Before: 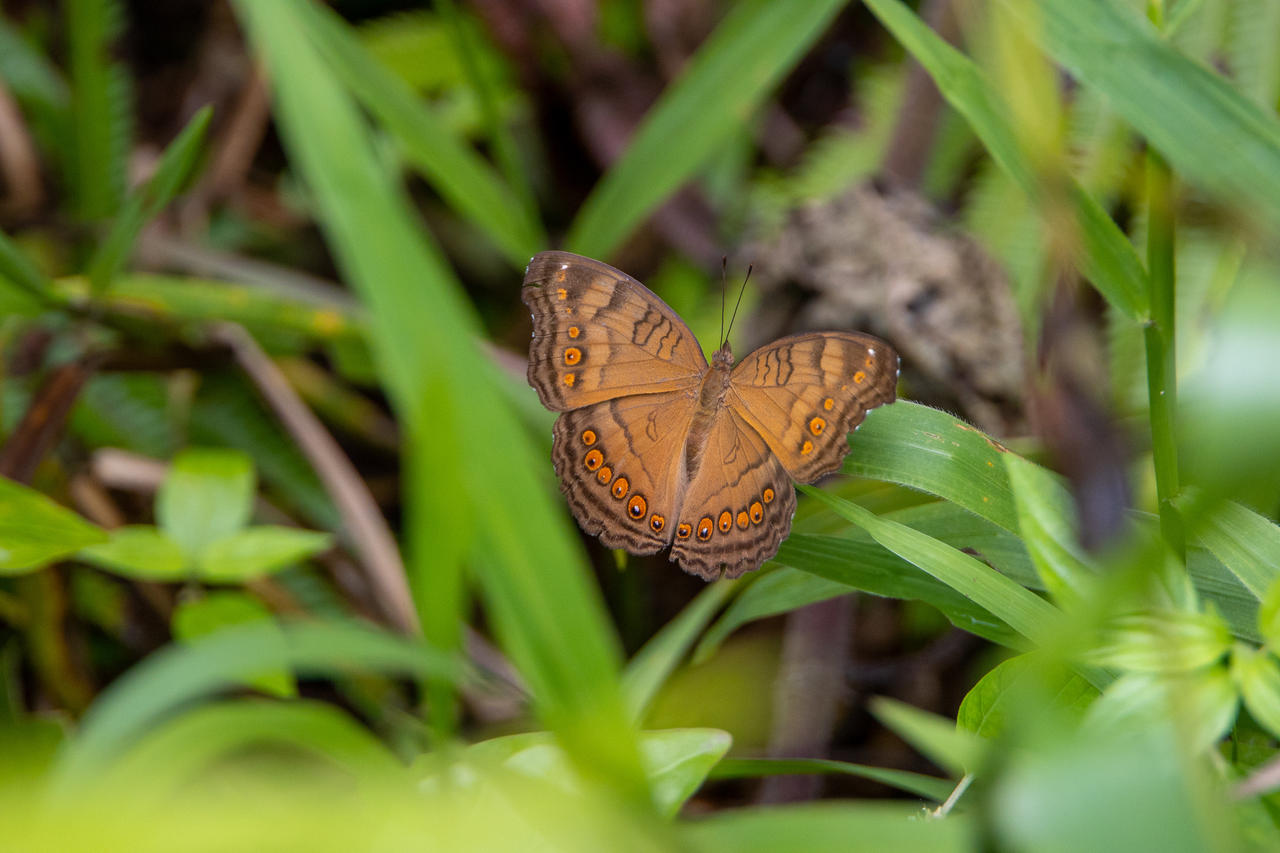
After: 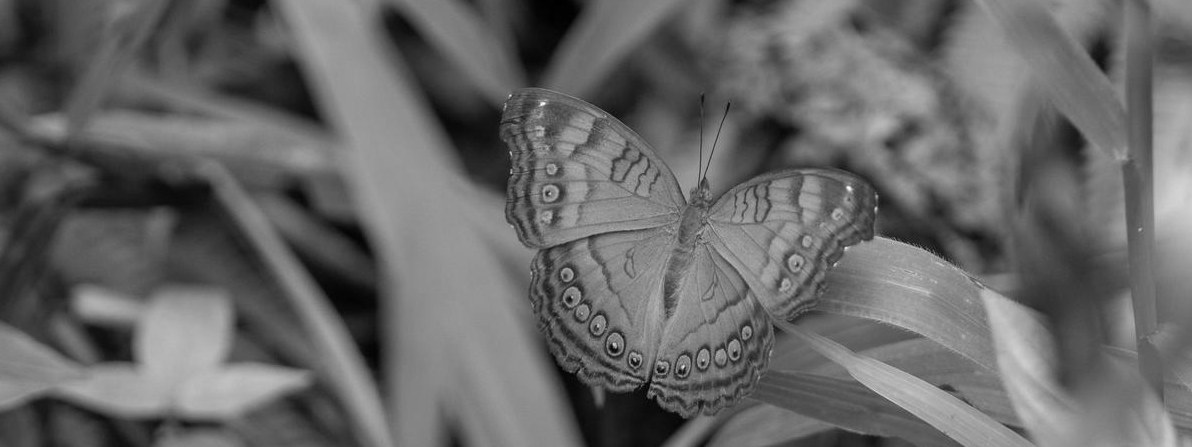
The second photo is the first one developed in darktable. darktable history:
monochrome: on, module defaults
white balance: red 0.978, blue 0.999
crop: left 1.744%, top 19.225%, right 5.069%, bottom 28.357%
